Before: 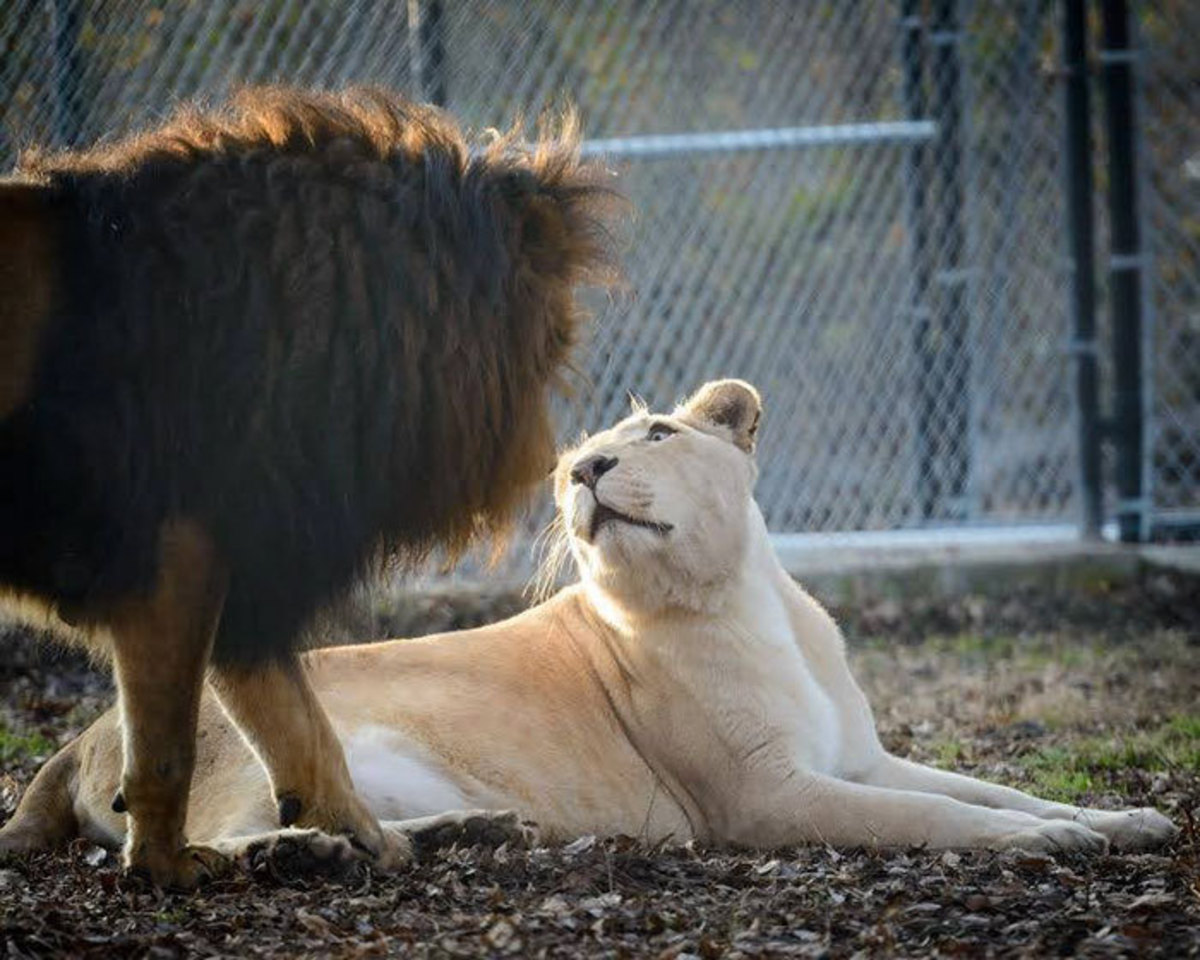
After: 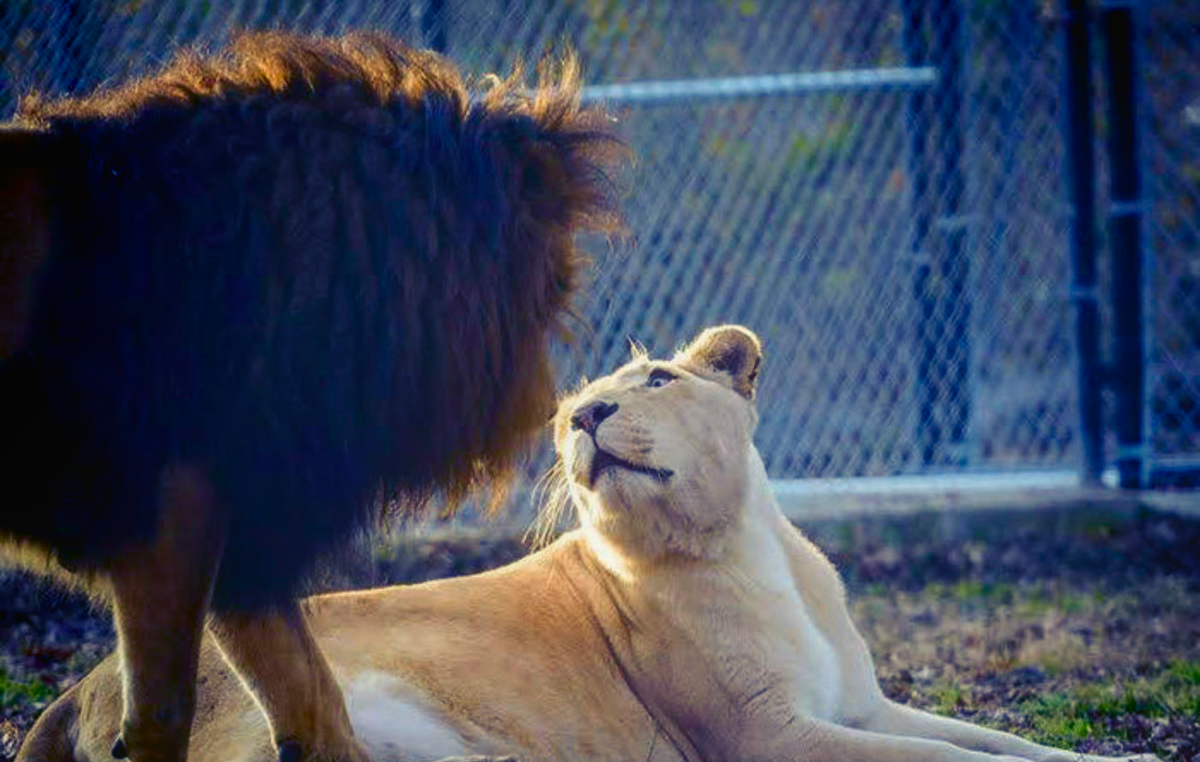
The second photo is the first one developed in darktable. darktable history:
contrast brightness saturation: contrast 0.07, brightness -0.13, saturation 0.06
crop and rotate: top 5.667%, bottom 14.937%
velvia: on, module defaults
exposure: compensate highlight preservation false
color balance rgb: shadows lift › luminance -28.76%, shadows lift › chroma 15%, shadows lift › hue 270°, power › chroma 1%, power › hue 255°, highlights gain › luminance 7.14%, highlights gain › chroma 2%, highlights gain › hue 90°, global offset › luminance -0.29%, global offset › hue 260°, perceptual saturation grading › global saturation 20%, perceptual saturation grading › highlights -13.92%, perceptual saturation grading › shadows 50%
local contrast: highlights 48%, shadows 0%, detail 100%
